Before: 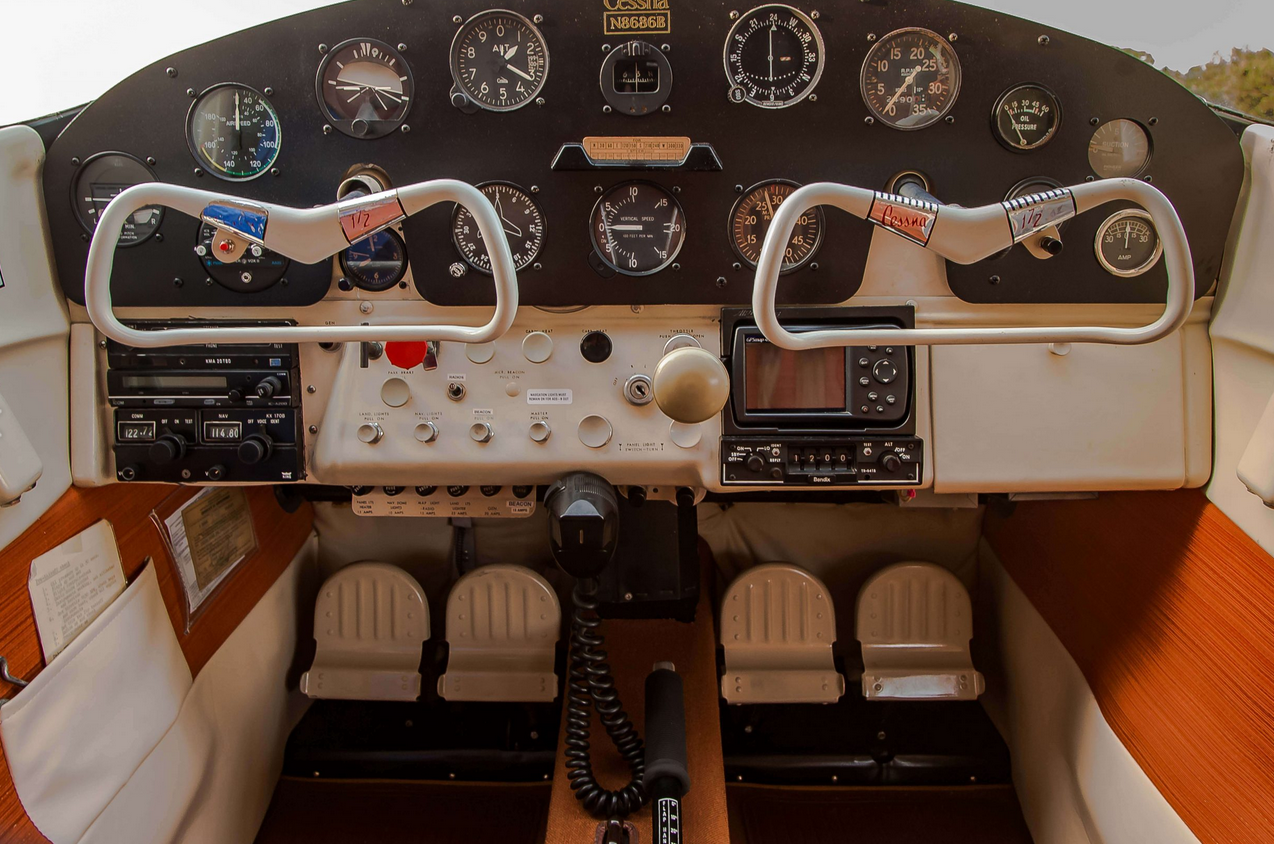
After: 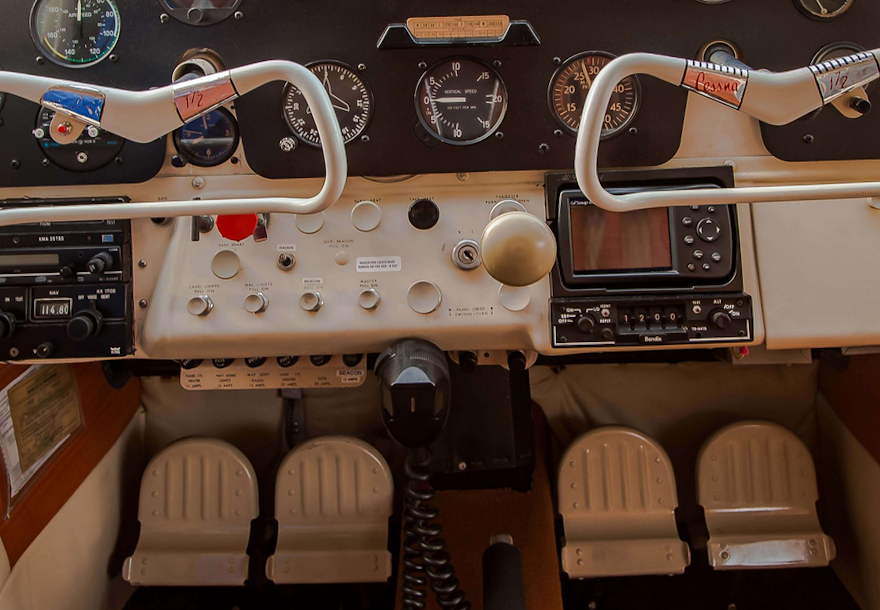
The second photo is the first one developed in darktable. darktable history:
rotate and perspective: rotation -1.68°, lens shift (vertical) -0.146, crop left 0.049, crop right 0.912, crop top 0.032, crop bottom 0.96
crop and rotate: left 11.831%, top 11.346%, right 13.429%, bottom 13.899%
exposure: compensate highlight preservation false
